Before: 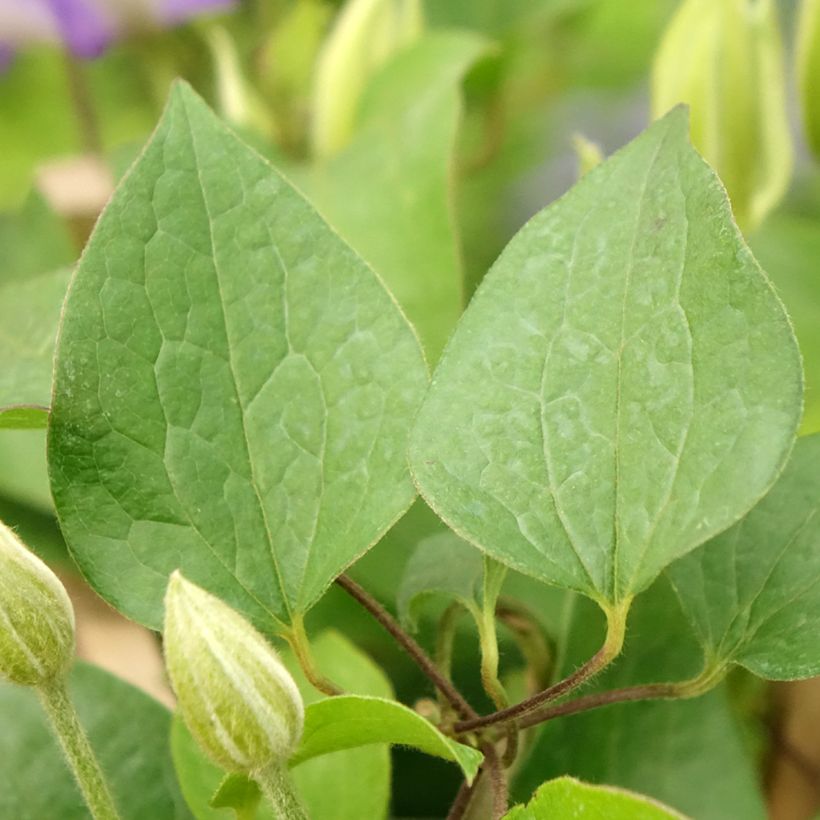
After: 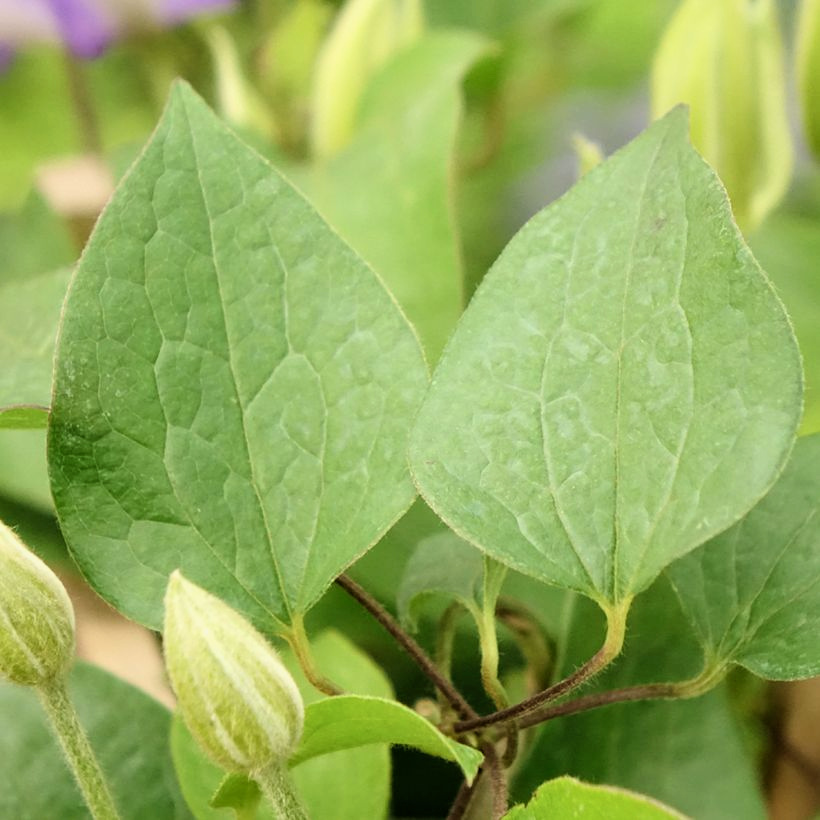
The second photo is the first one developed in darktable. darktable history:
filmic rgb: black relative exposure -8.05 EV, white relative exposure 3.01 EV, hardness 5.4, contrast 1.236, color science v6 (2022)
exposure: compensate exposure bias true, compensate highlight preservation false
